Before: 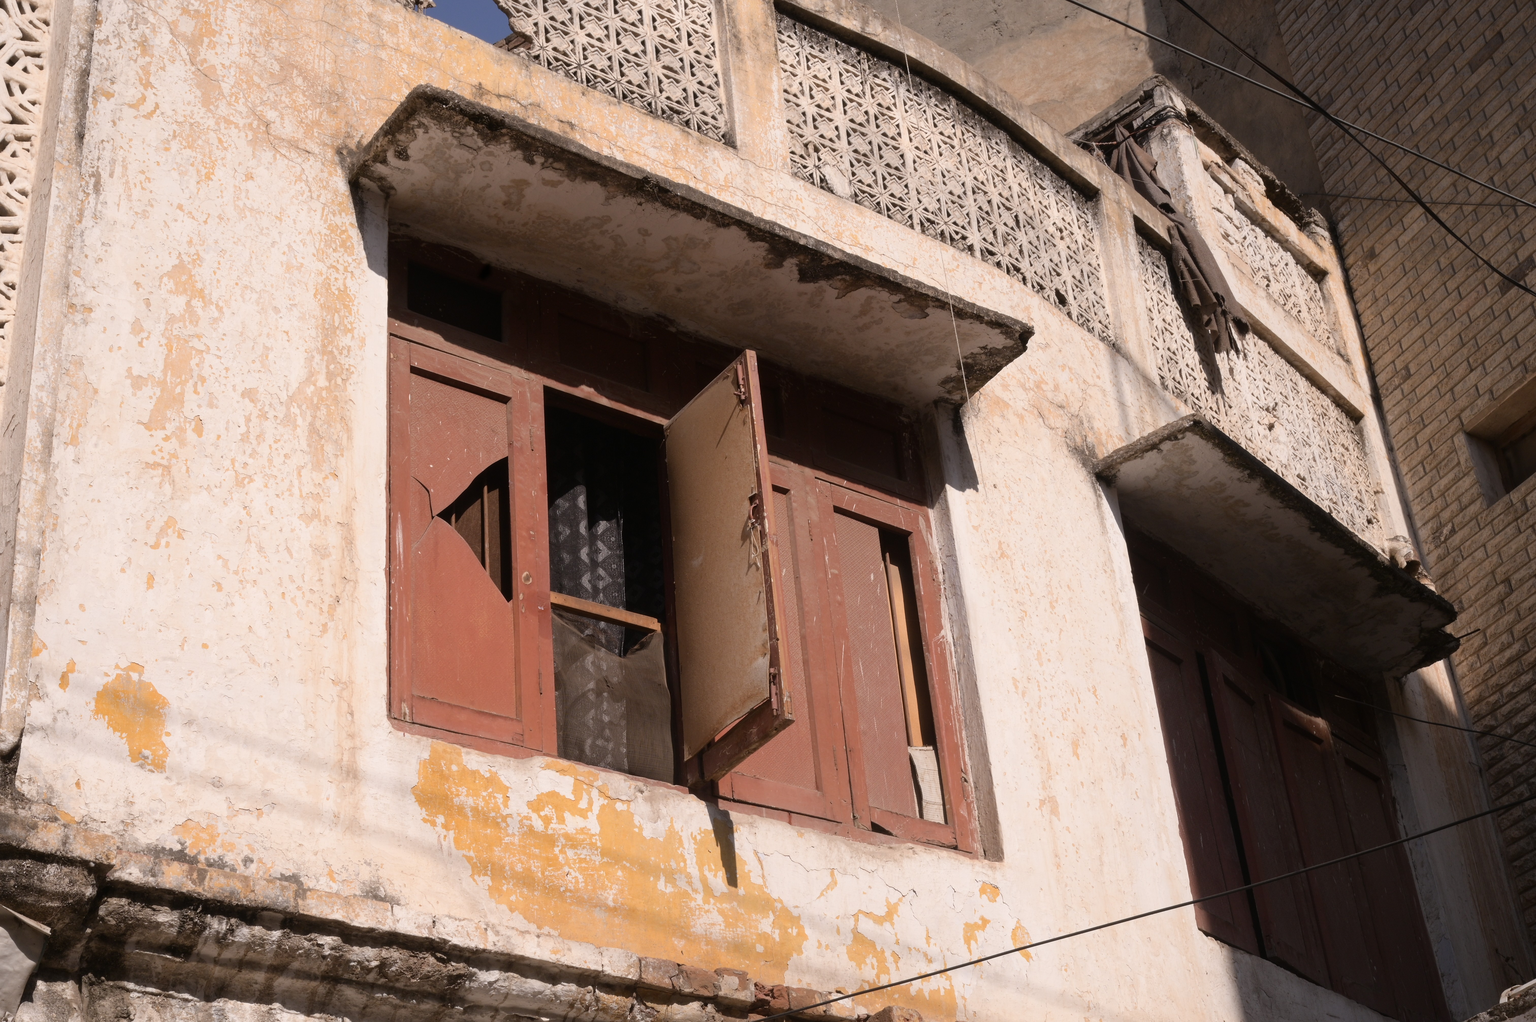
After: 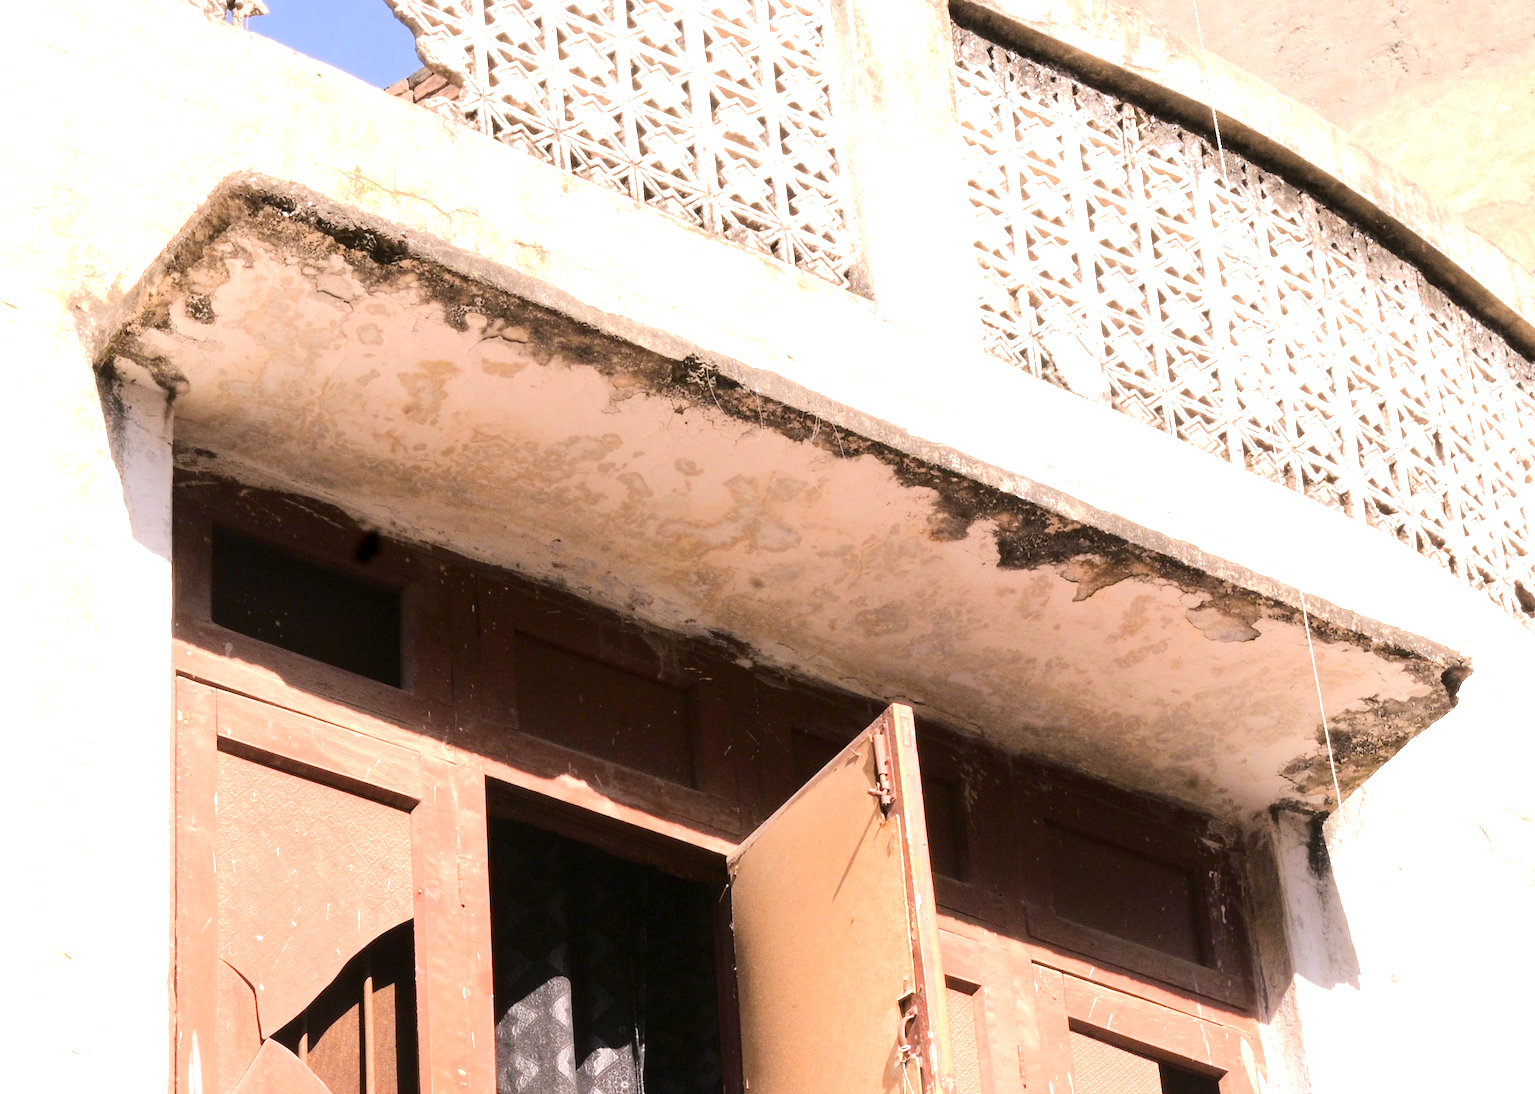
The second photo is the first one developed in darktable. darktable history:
tone equalizer: -7 EV 0.151 EV, -6 EV 0.603 EV, -5 EV 1.17 EV, -4 EV 1.35 EV, -3 EV 1.12 EV, -2 EV 0.6 EV, -1 EV 0.151 EV, edges refinement/feathering 500, mask exposure compensation -1.57 EV, preserve details no
exposure: black level correction 0.001, exposure 1.713 EV, compensate highlight preservation false
crop: left 19.7%, right 30.586%, bottom 46.59%
